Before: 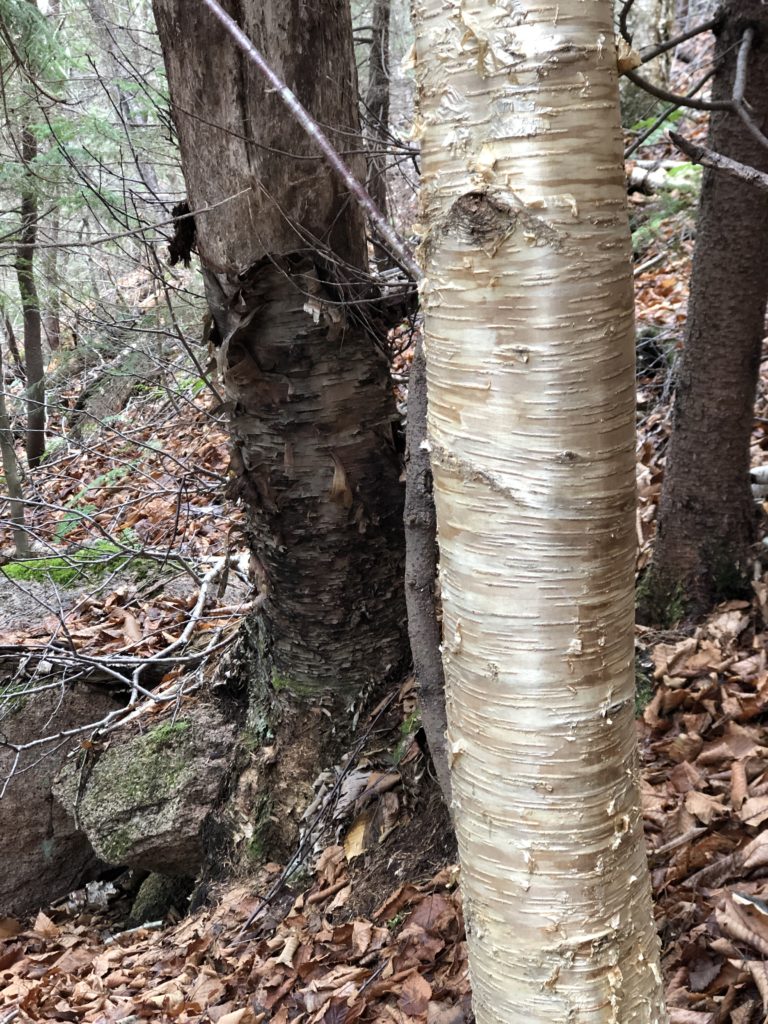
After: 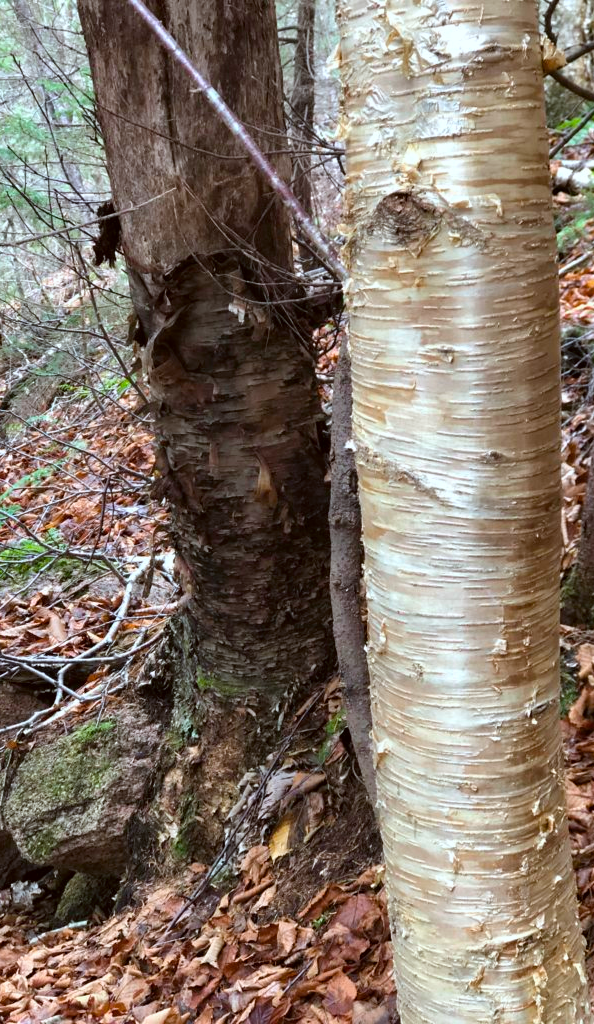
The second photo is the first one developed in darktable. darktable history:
color correction: highlights a* -3.55, highlights b* -6.93, shadows a* 3.21, shadows b* 5.15
color balance rgb: perceptual saturation grading › global saturation 25.058%, global vibrance 20%
crop: left 9.855%, right 12.727%
